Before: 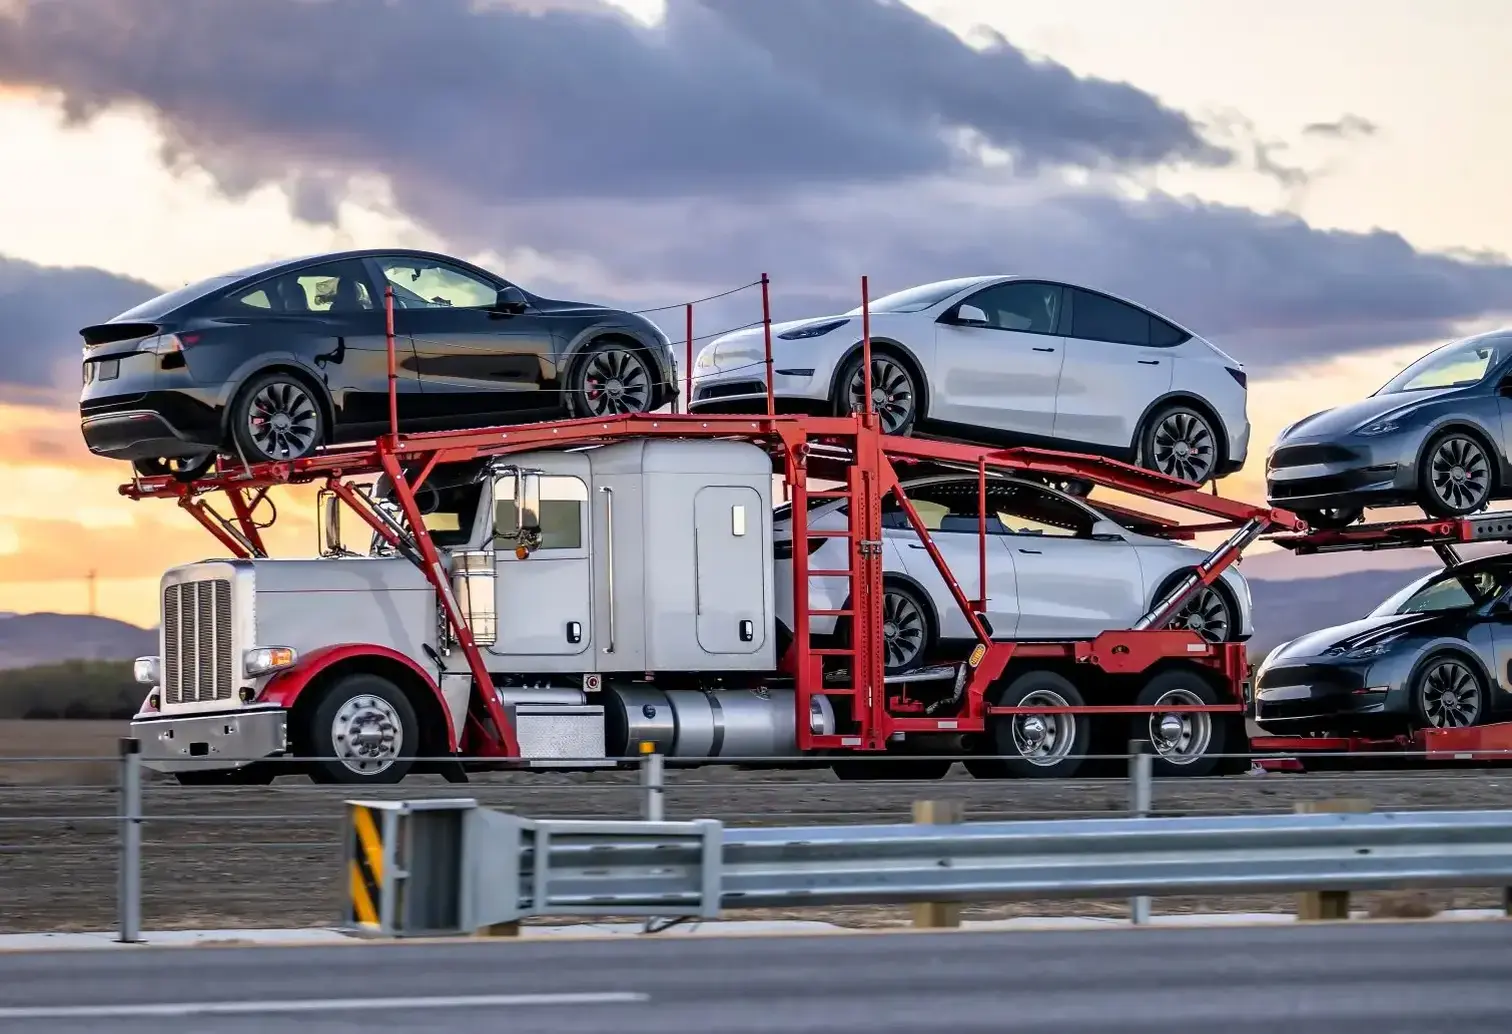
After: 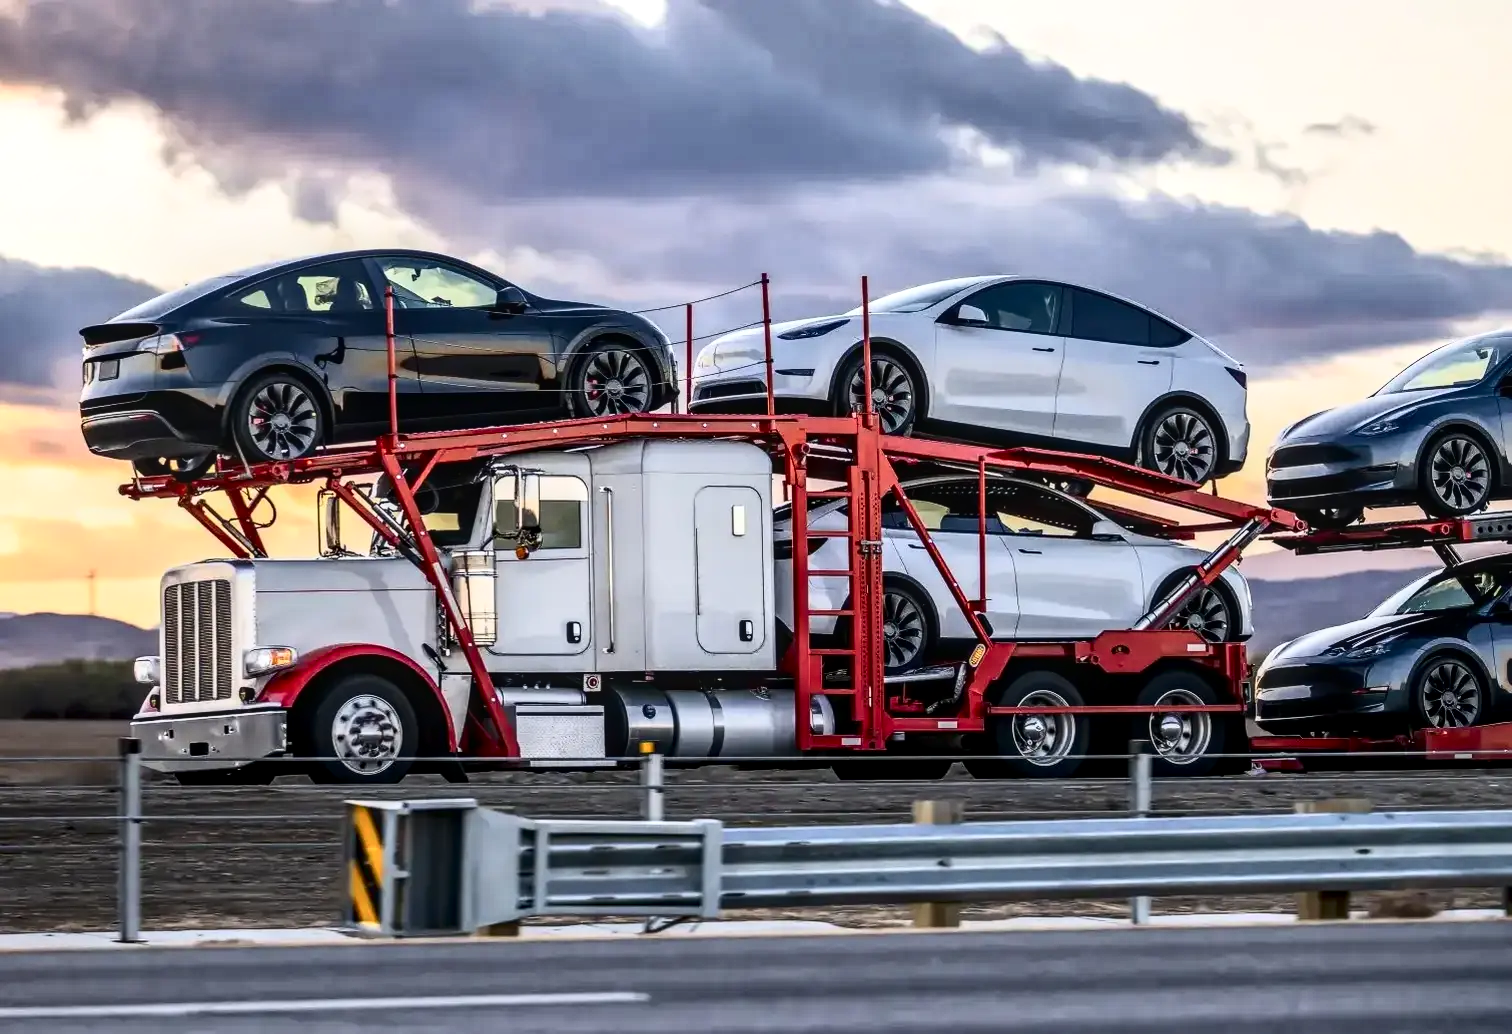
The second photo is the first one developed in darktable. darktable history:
contrast brightness saturation: contrast 0.28
local contrast: on, module defaults
